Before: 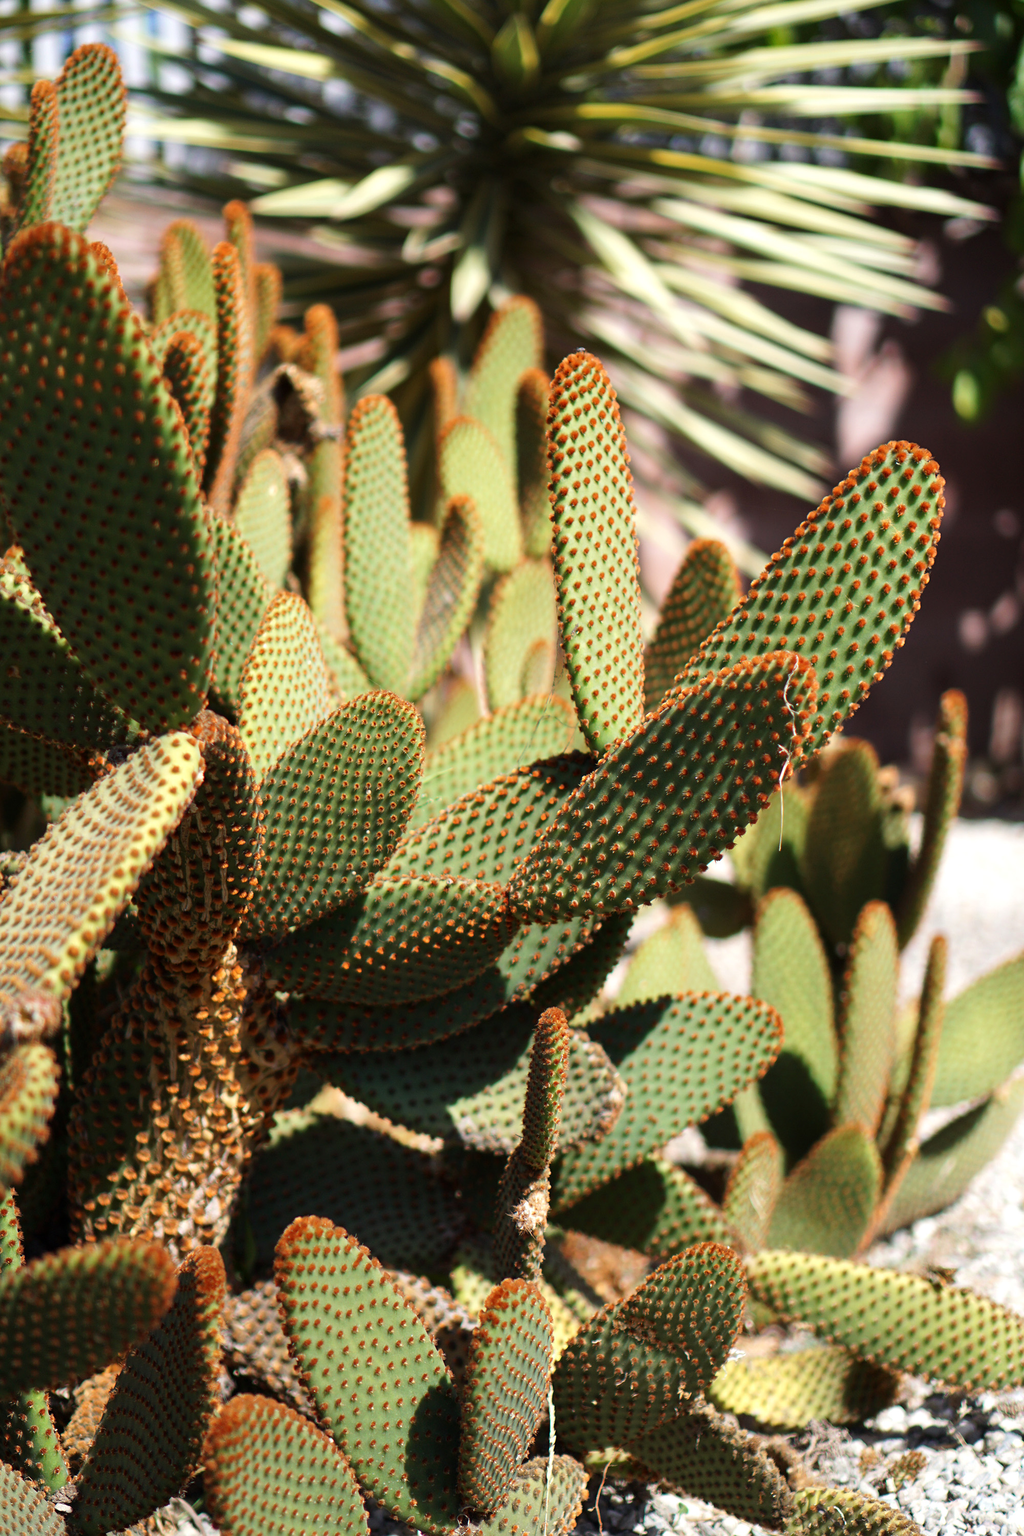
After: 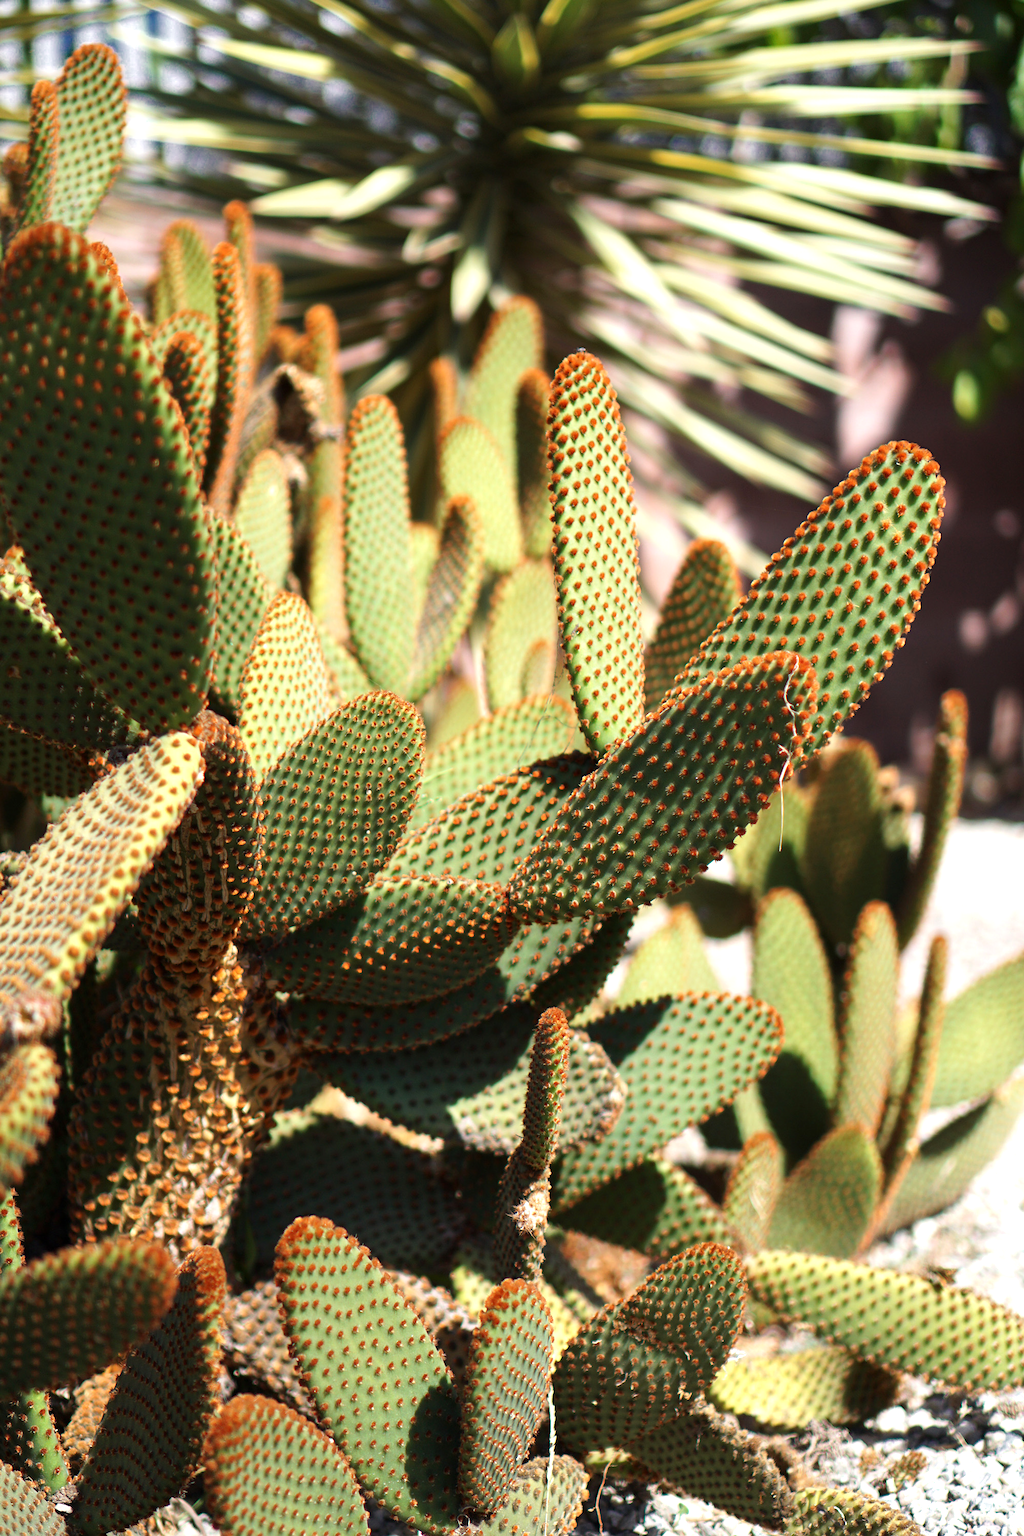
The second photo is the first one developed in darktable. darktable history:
color zones: curves: ch0 [(0, 0.497) (0.143, 0.5) (0.286, 0.5) (0.429, 0.483) (0.571, 0.116) (0.714, -0.006) (0.857, 0.28) (1, 0.497)]
exposure: exposure 0.296 EV, compensate highlight preservation false
